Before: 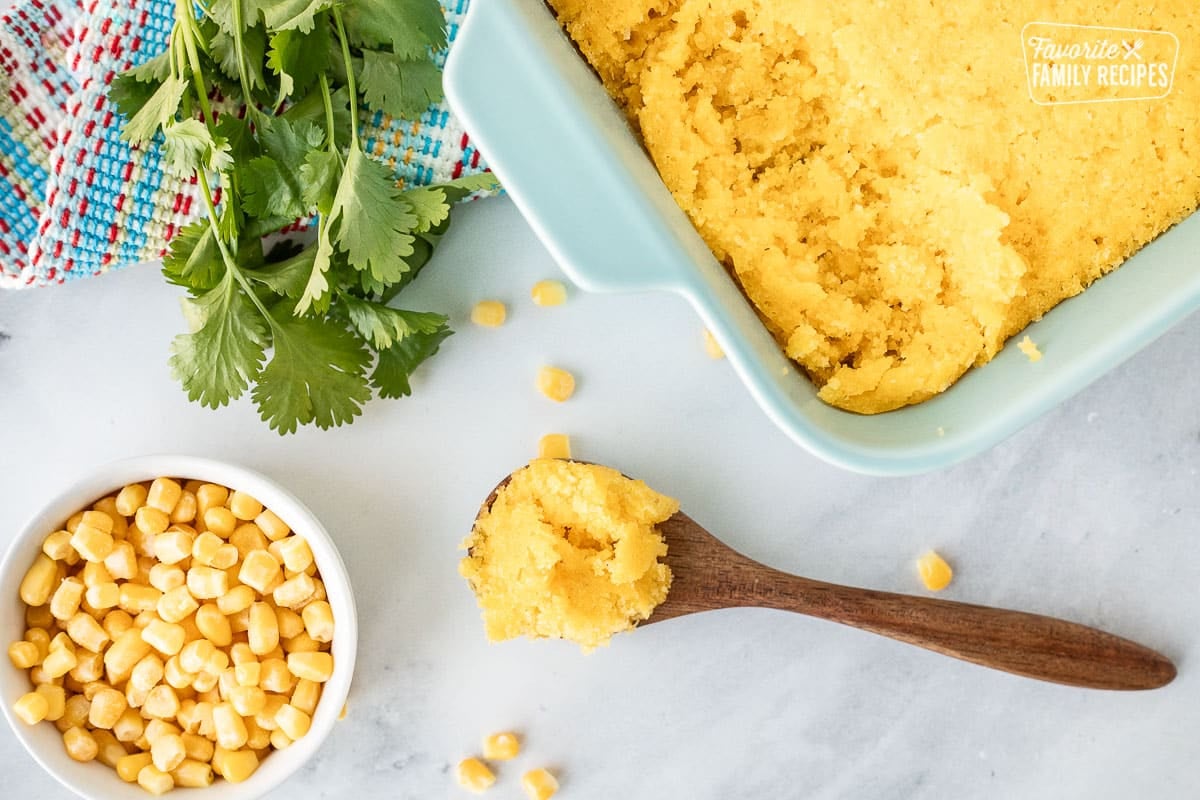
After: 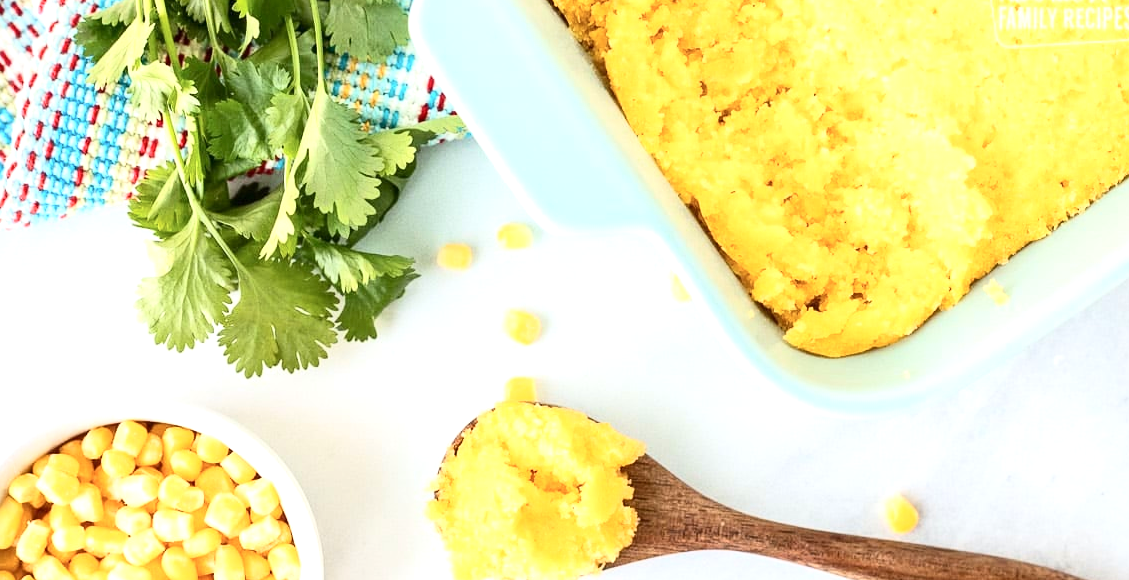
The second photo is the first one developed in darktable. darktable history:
contrast brightness saturation: contrast 0.242, brightness 0.086
exposure: exposure 0.605 EV, compensate highlight preservation false
crop: left 2.849%, top 7.156%, right 3.001%, bottom 20.343%
